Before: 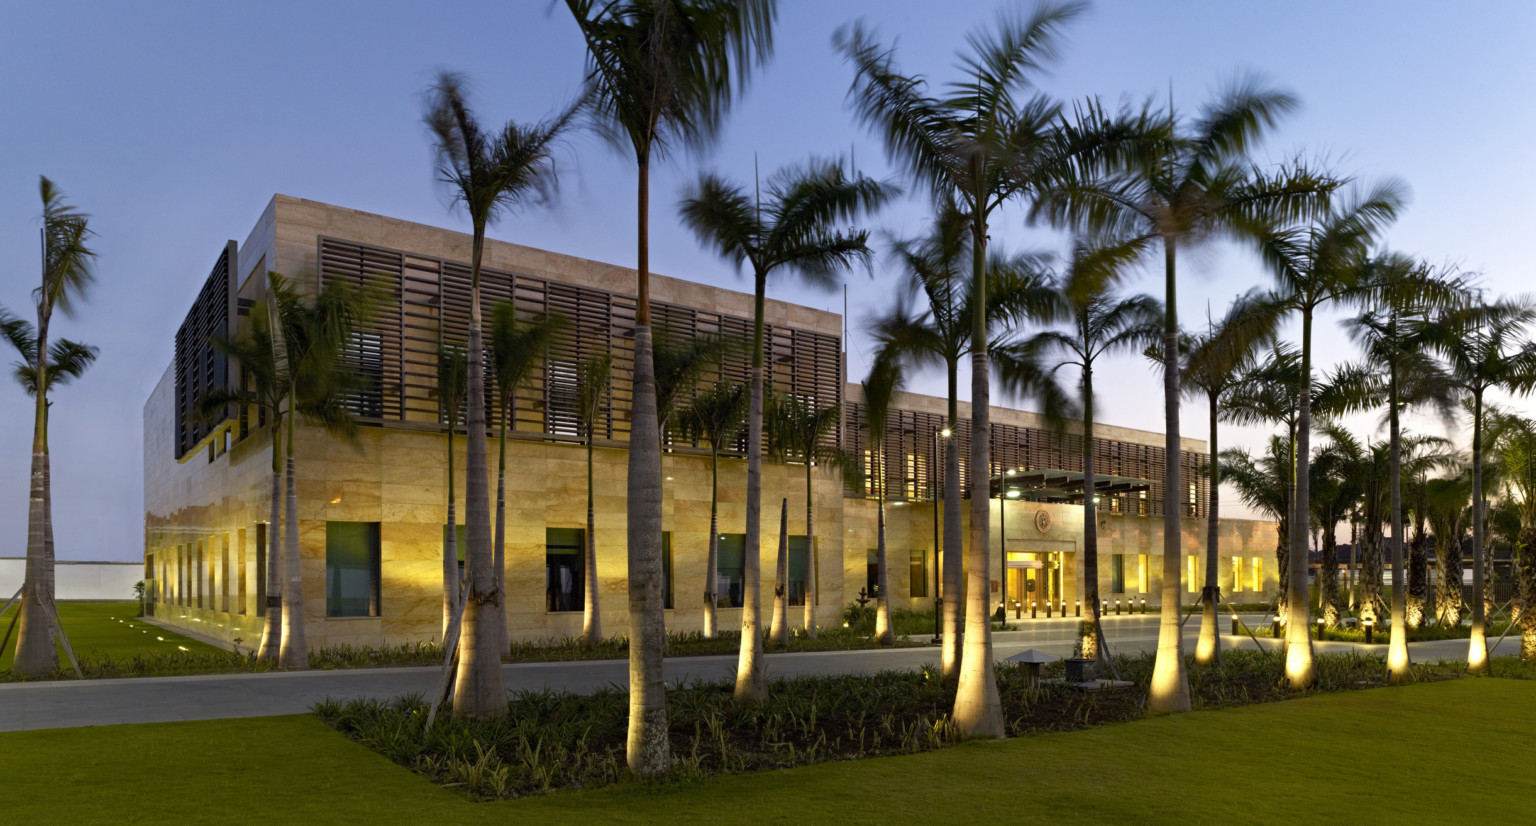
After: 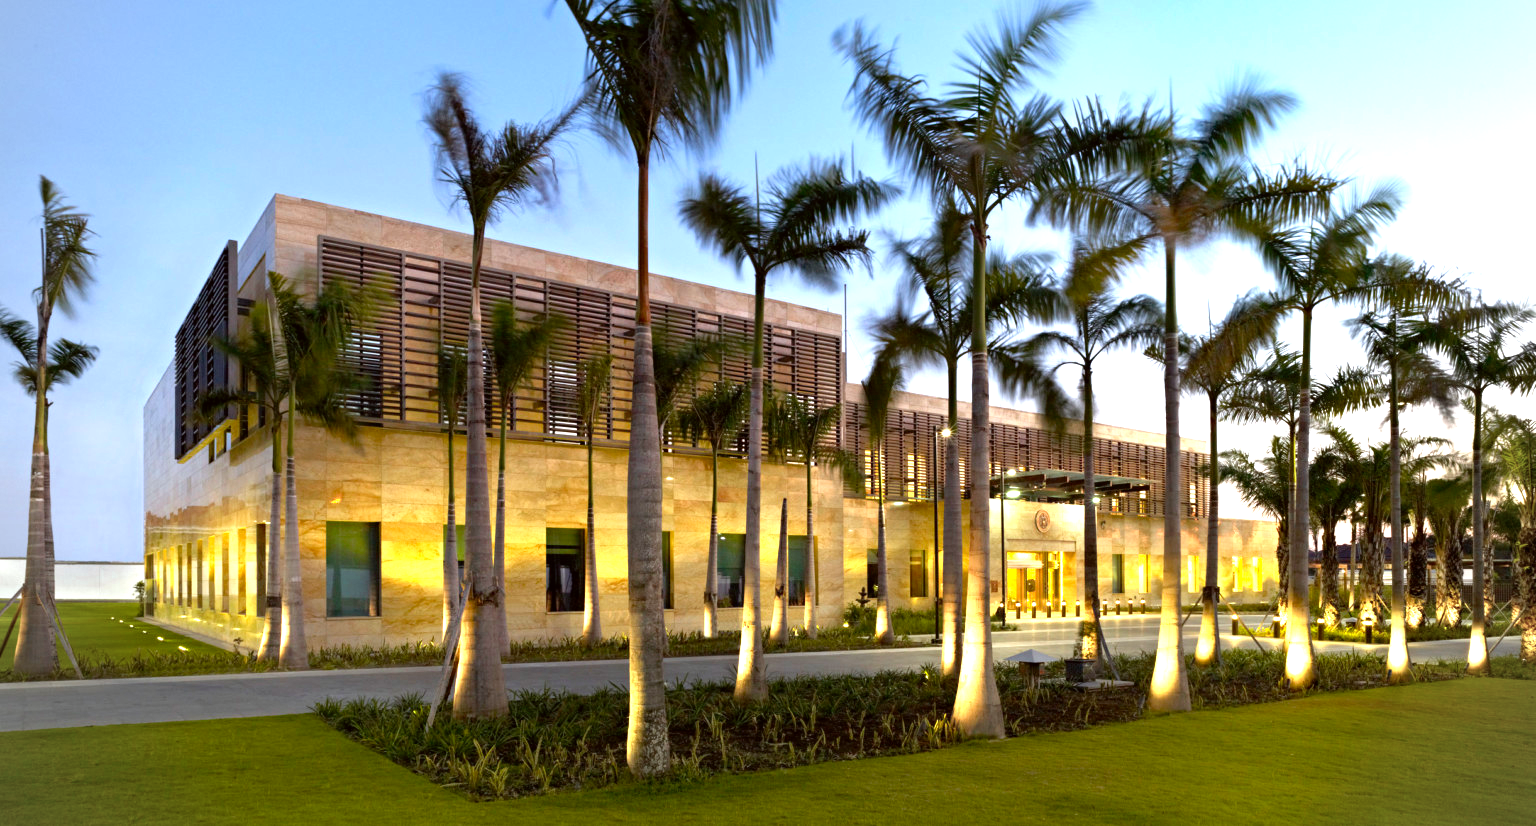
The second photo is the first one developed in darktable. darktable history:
color zones: curves: ch0 [(0.25, 0.5) (0.463, 0.627) (0.484, 0.637) (0.75, 0.5)]
exposure: black level correction 0, exposure 1.2 EV, compensate highlight preservation false
vignetting: fall-off radius 61.2%
color correction: highlights a* -2.91, highlights b* -2.55, shadows a* 2.19, shadows b* 2.75
